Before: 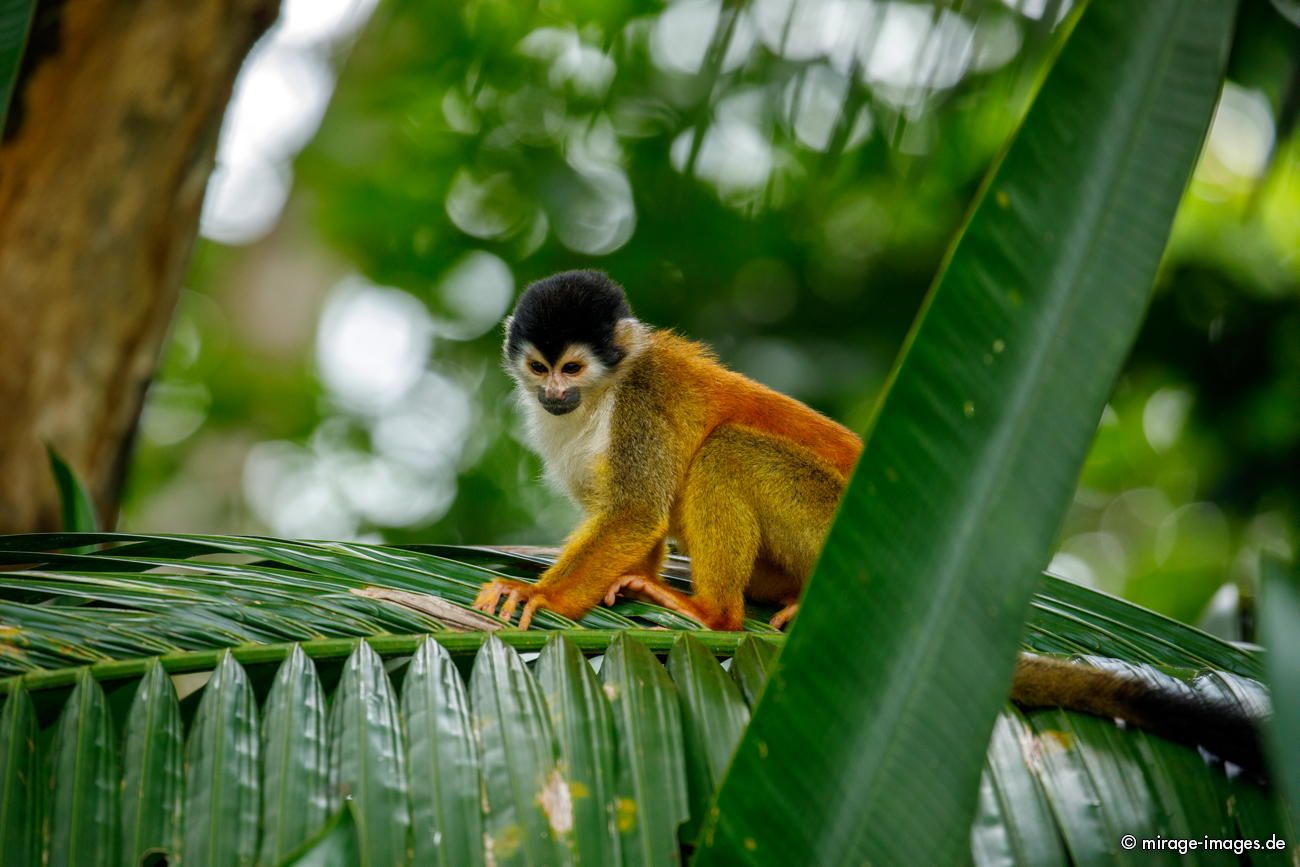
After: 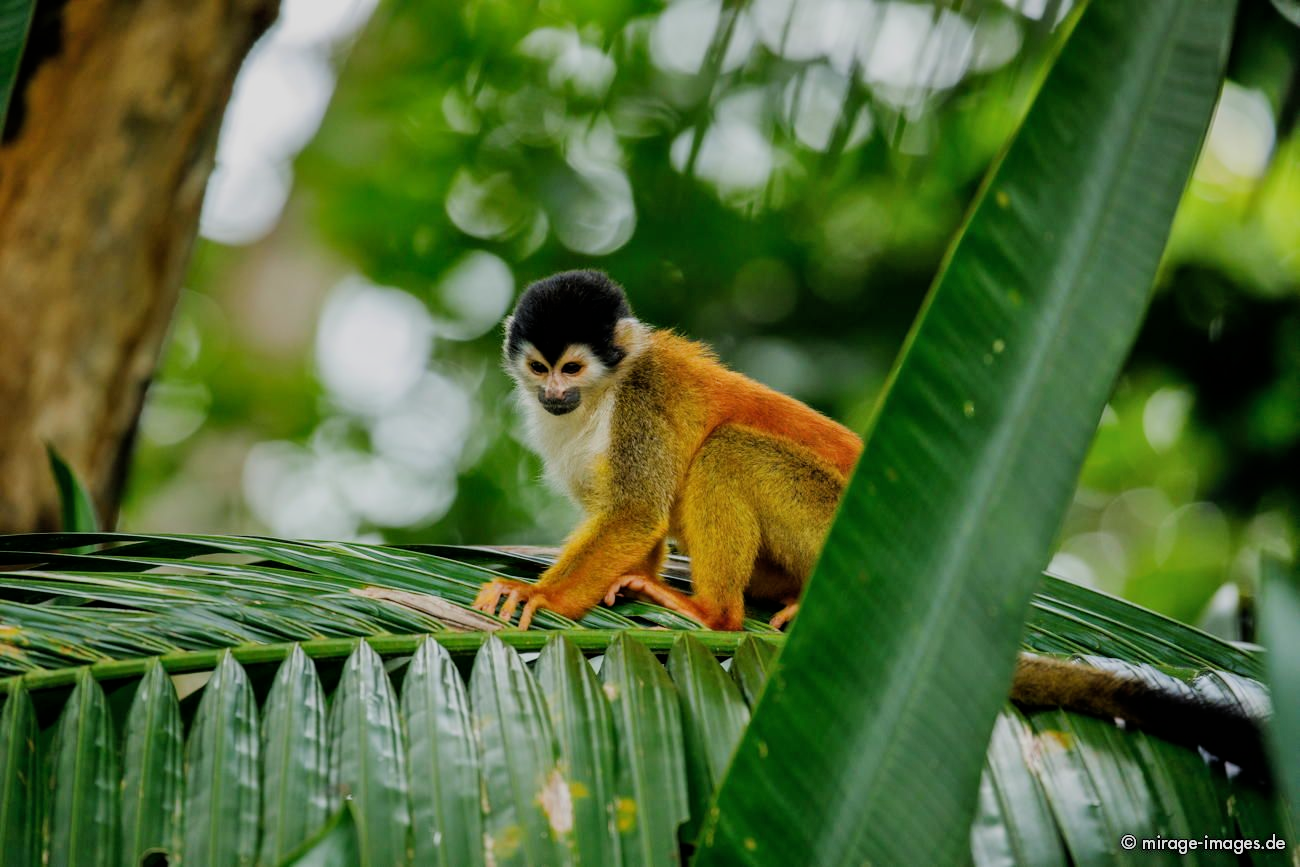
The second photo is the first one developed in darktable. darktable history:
shadows and highlights: shadows 49, highlights -41, soften with gaussian
filmic rgb: black relative exposure -7.65 EV, white relative exposure 4.56 EV, hardness 3.61
exposure: exposure 0.197 EV, compensate highlight preservation false
